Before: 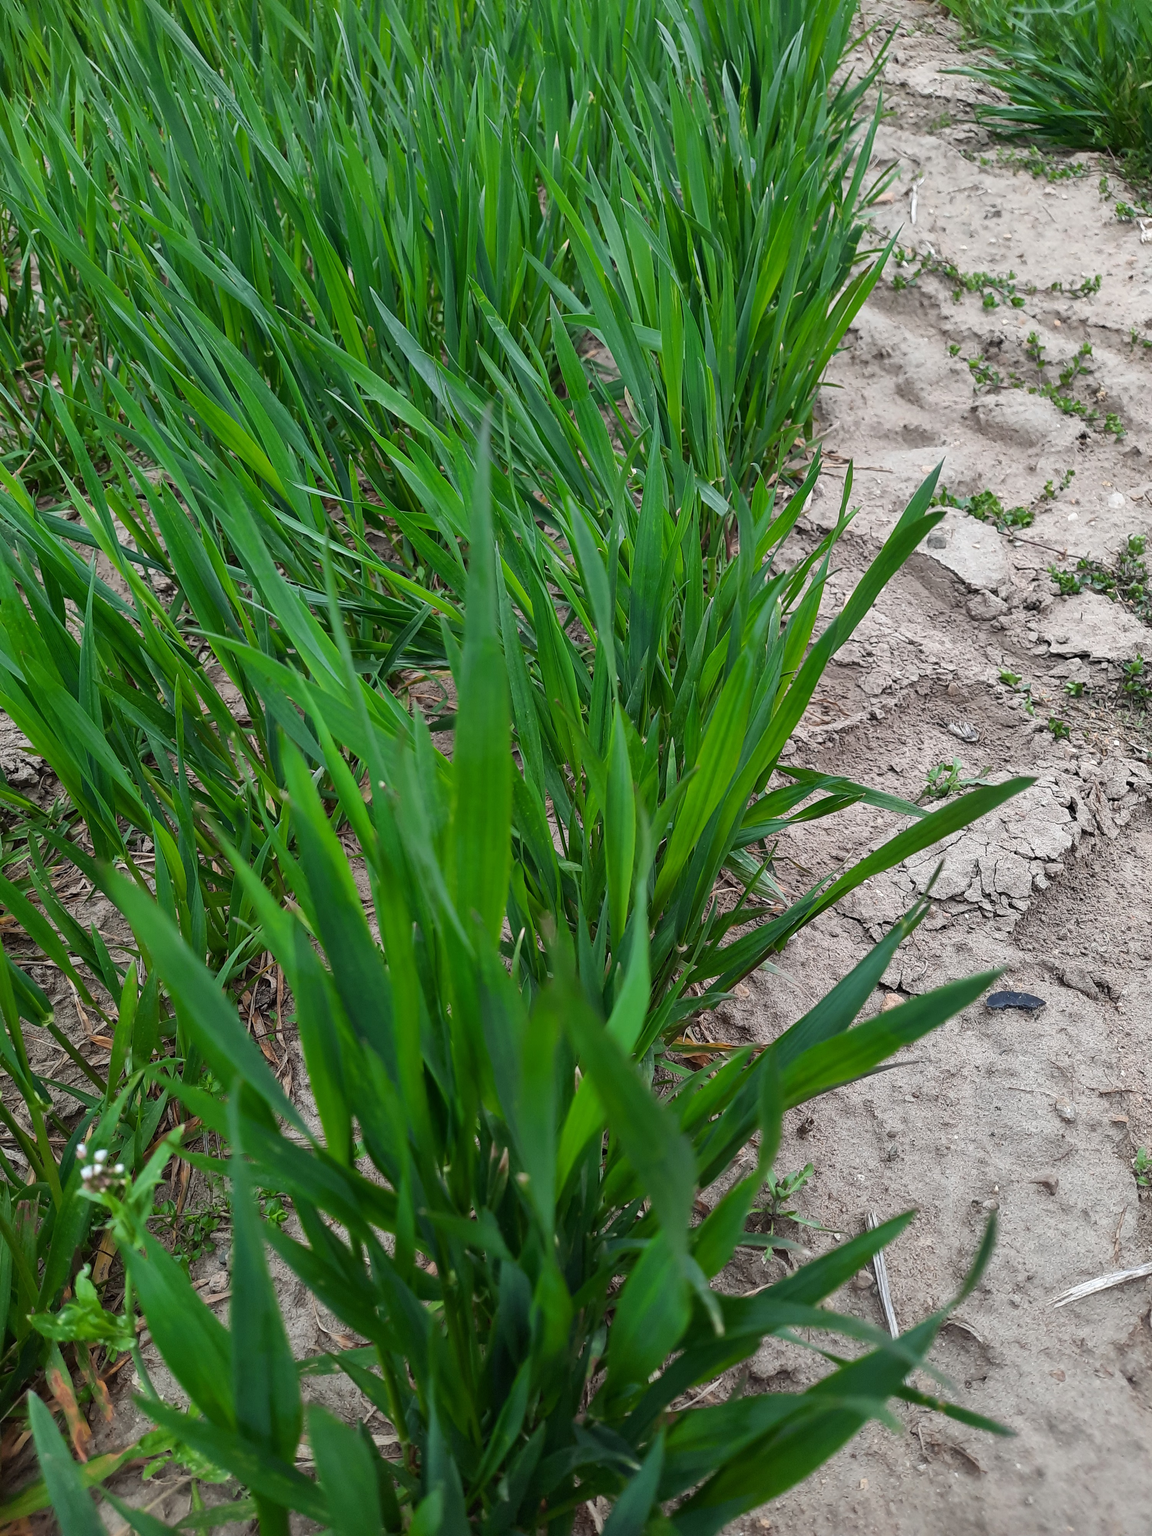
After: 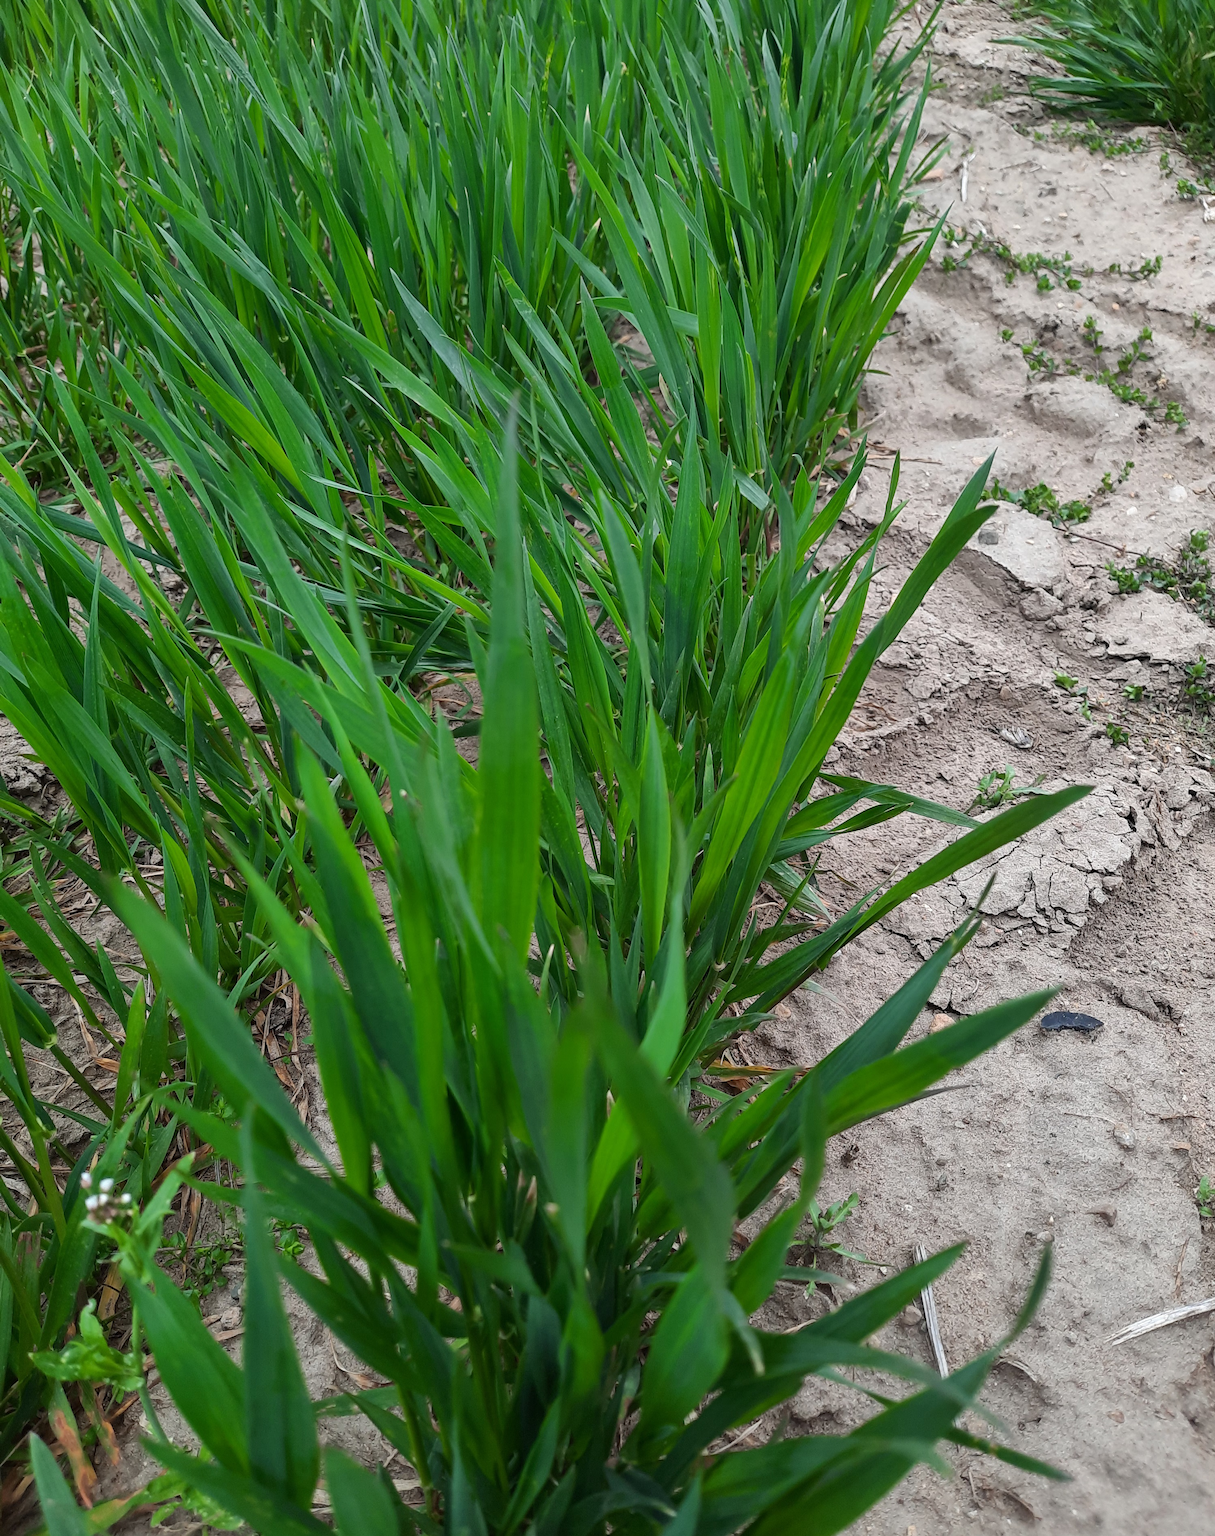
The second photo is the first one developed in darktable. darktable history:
crop and rotate: top 2.13%, bottom 3.051%
